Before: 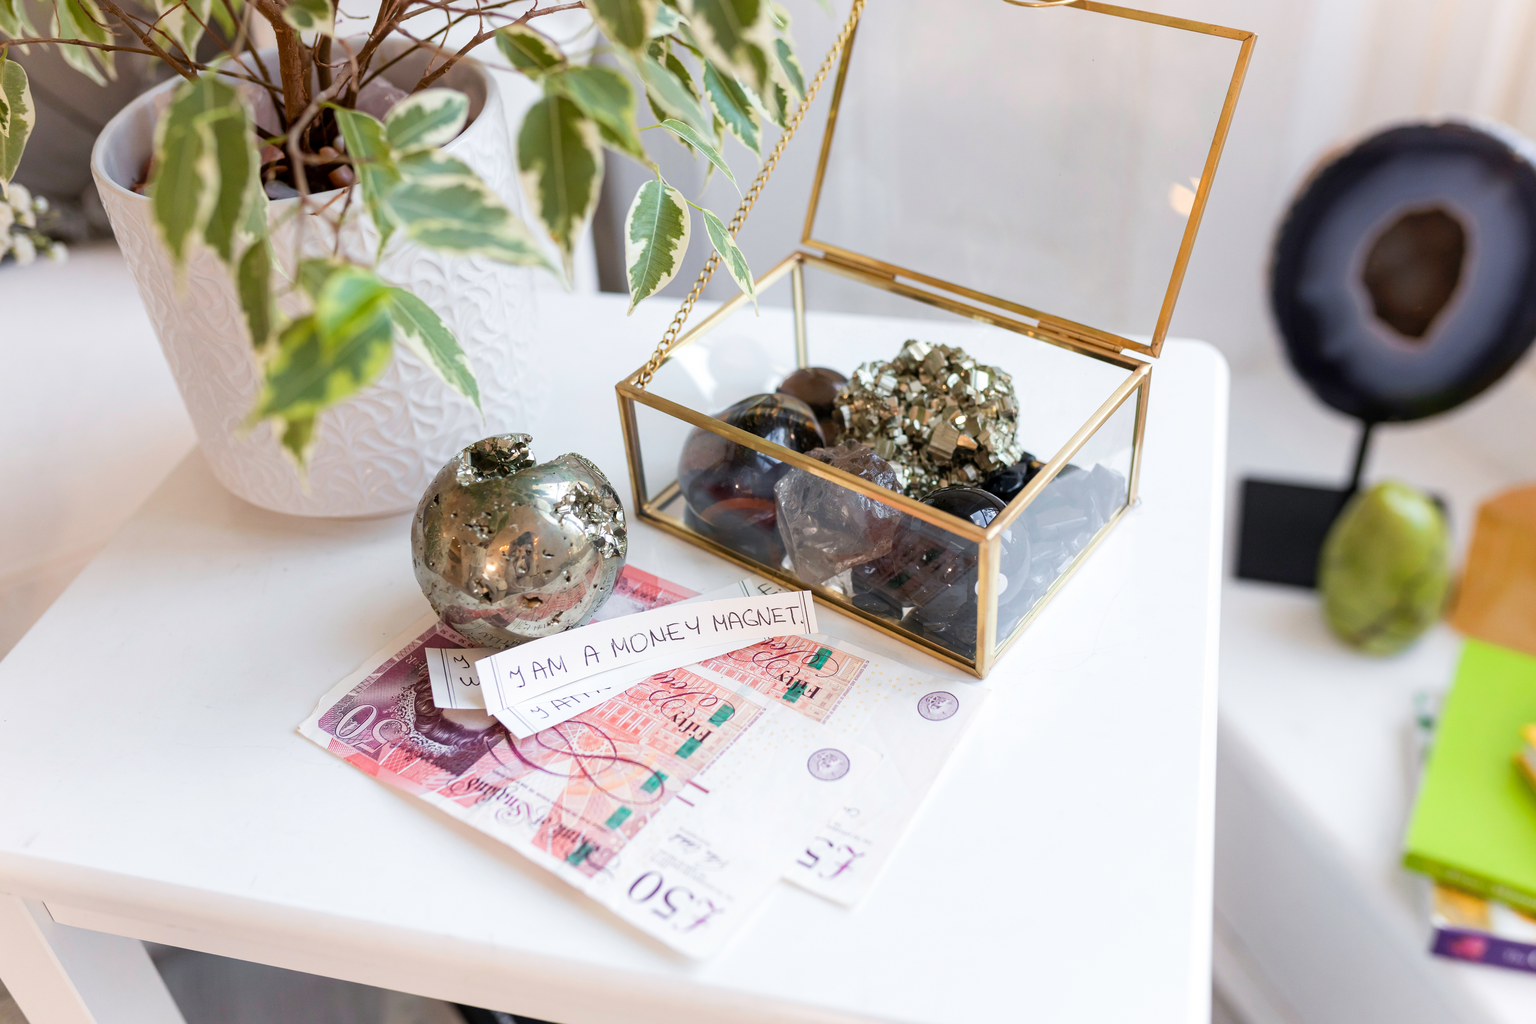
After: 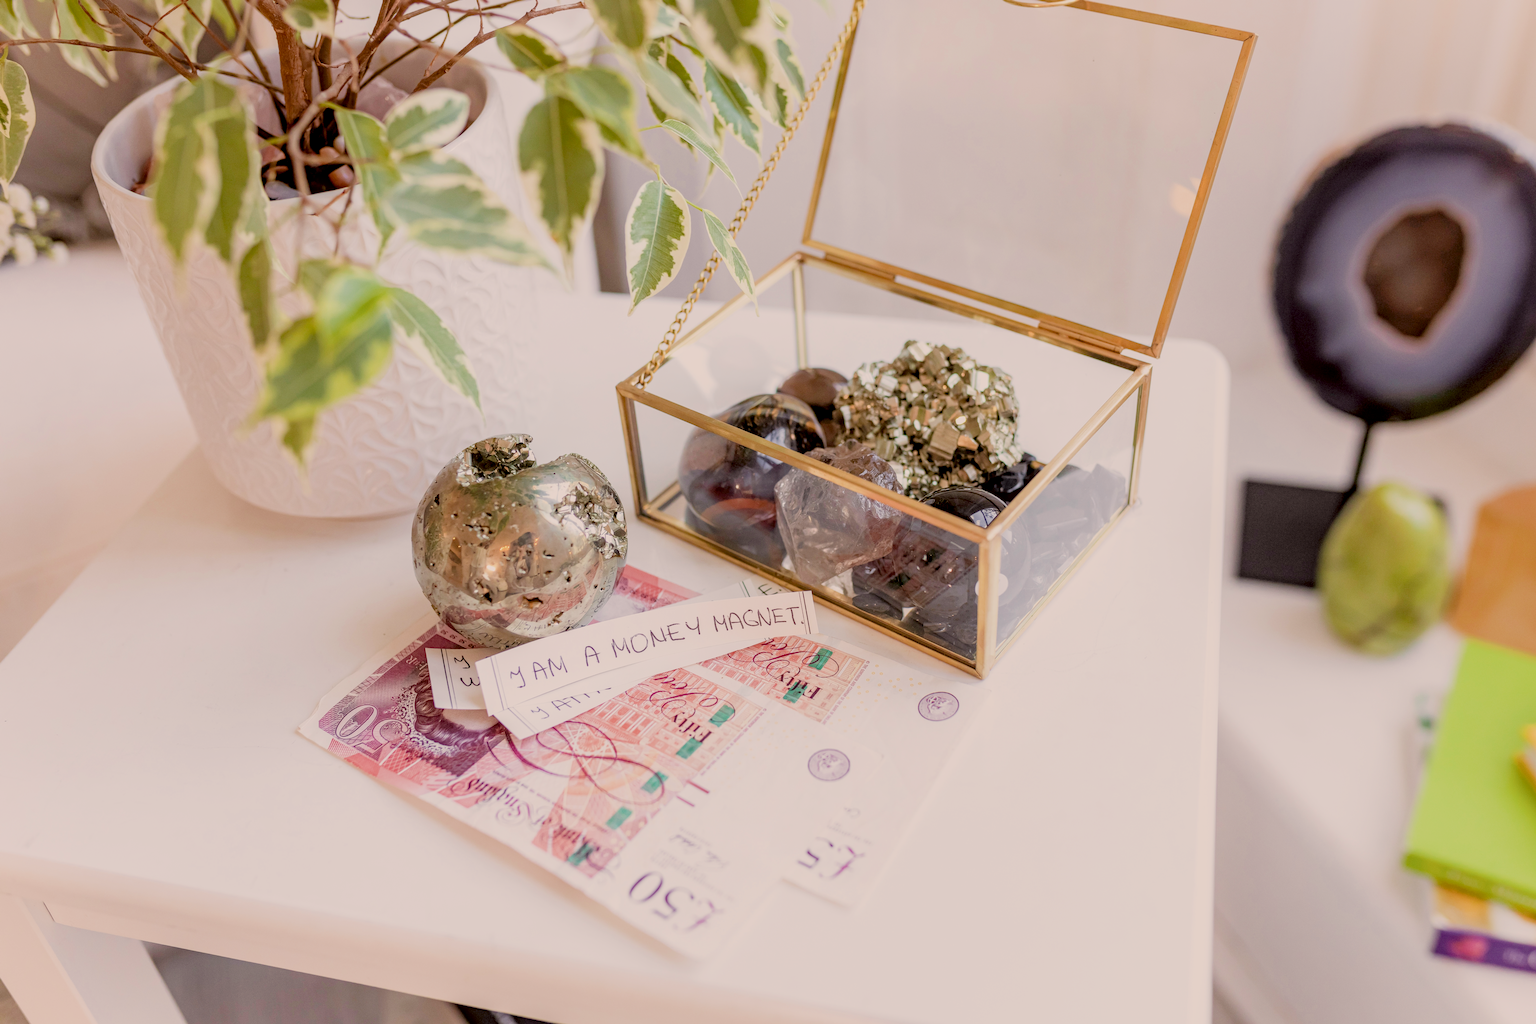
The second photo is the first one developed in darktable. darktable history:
color correction: highlights a* 6.27, highlights b* 7.46, shadows a* 6.33, shadows b* 7.23, saturation 0.912
haze removal: compatibility mode true, adaptive false
filmic rgb: middle gray luminance 2.69%, black relative exposure -9.88 EV, white relative exposure 6.98 EV, dynamic range scaling 10.3%, target black luminance 0%, hardness 3.18, latitude 44.11%, contrast 0.684, highlights saturation mix 5.7%, shadows ↔ highlights balance 13.33%
local contrast: detail 130%
exposure: black level correction 0.001, exposure 0.961 EV, compensate highlight preservation false
